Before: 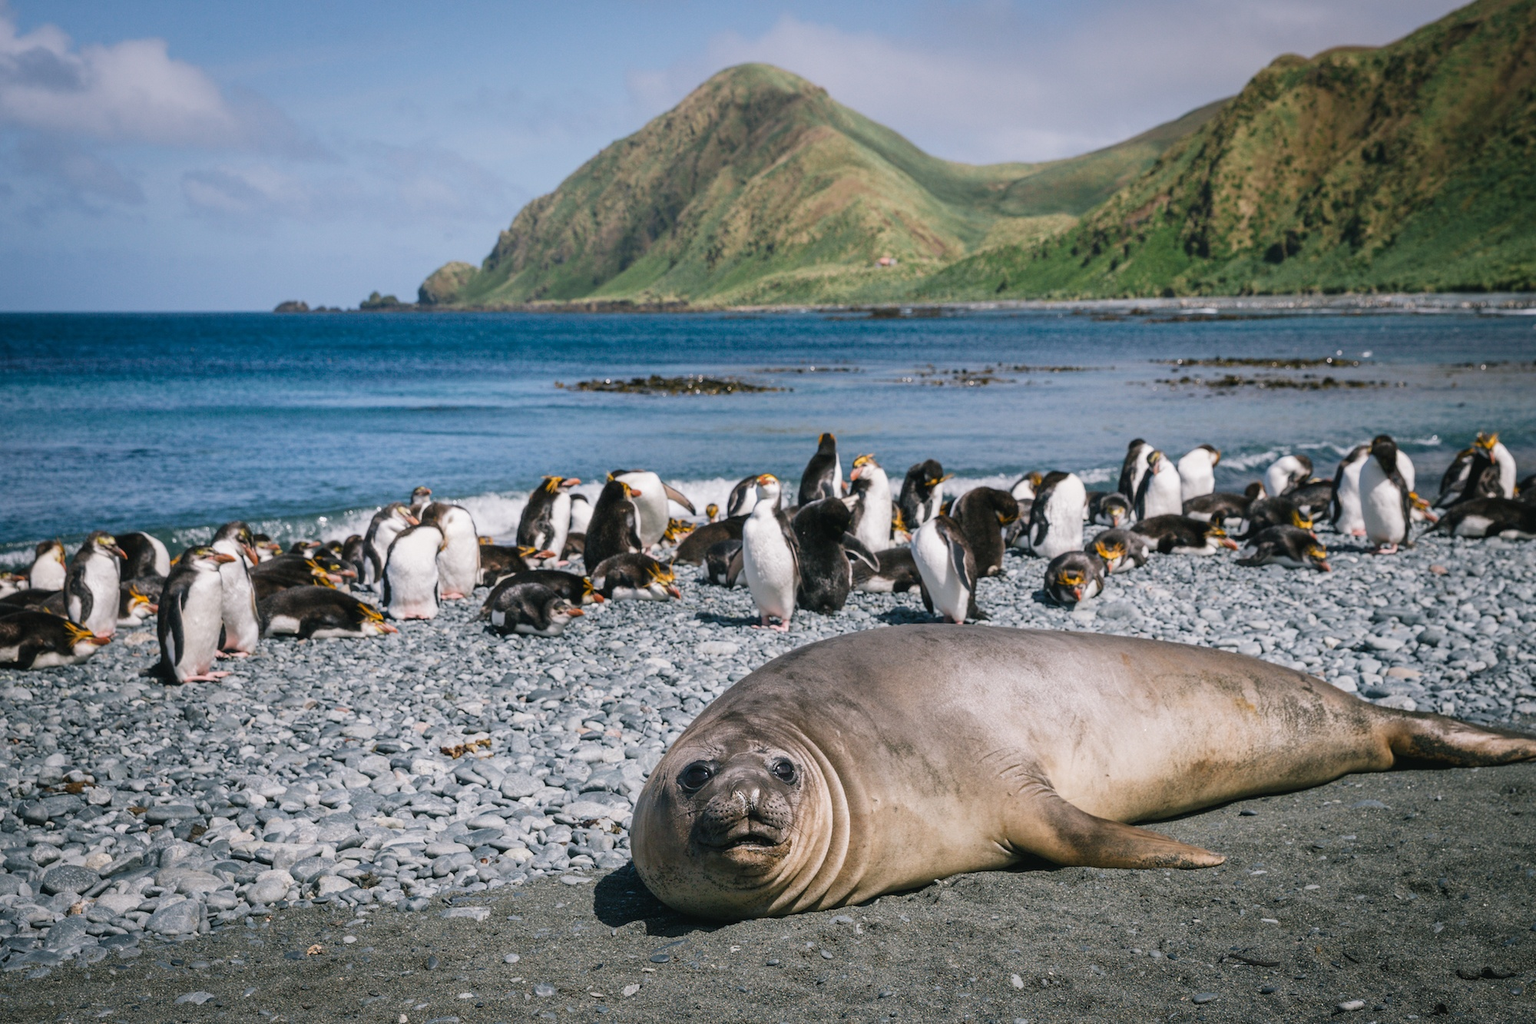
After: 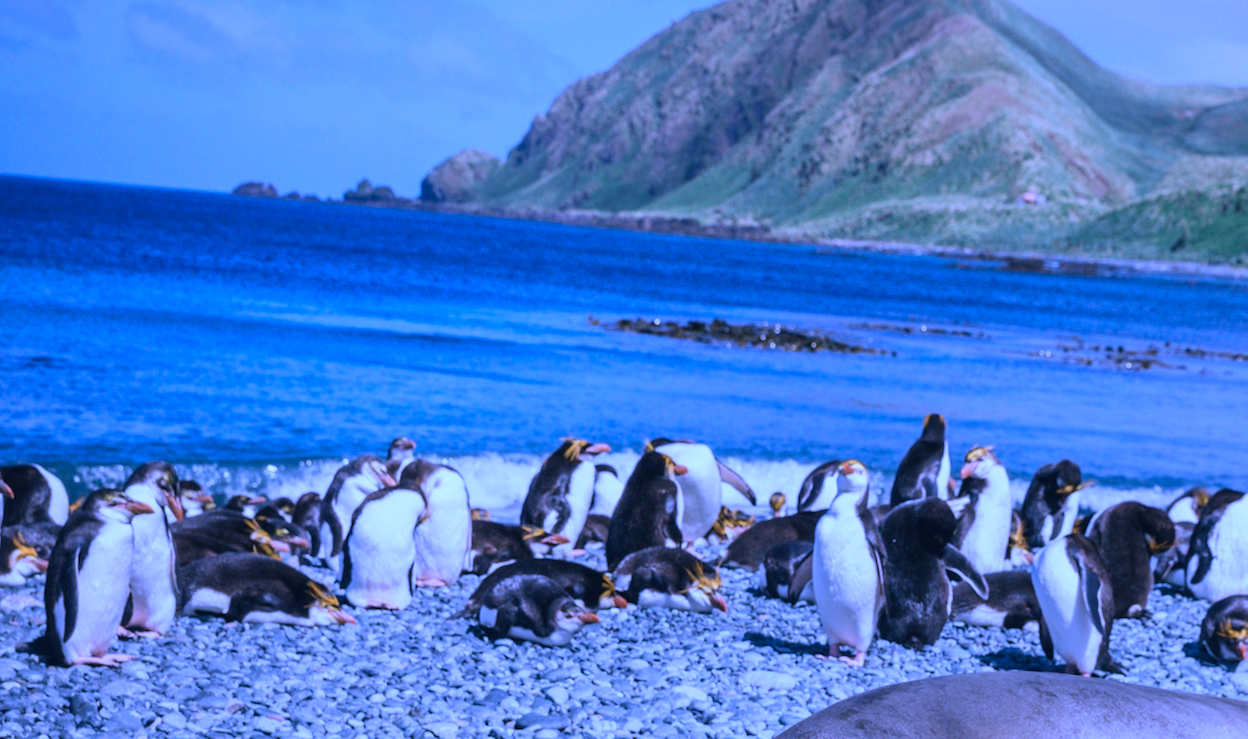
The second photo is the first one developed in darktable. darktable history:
crop and rotate: angle -4.99°, left 2.122%, top 6.945%, right 27.566%, bottom 30.519%
color calibration: output R [1.063, -0.012, -0.003, 0], output B [-0.079, 0.047, 1, 0], illuminant custom, x 0.46, y 0.43, temperature 2642.66 K
